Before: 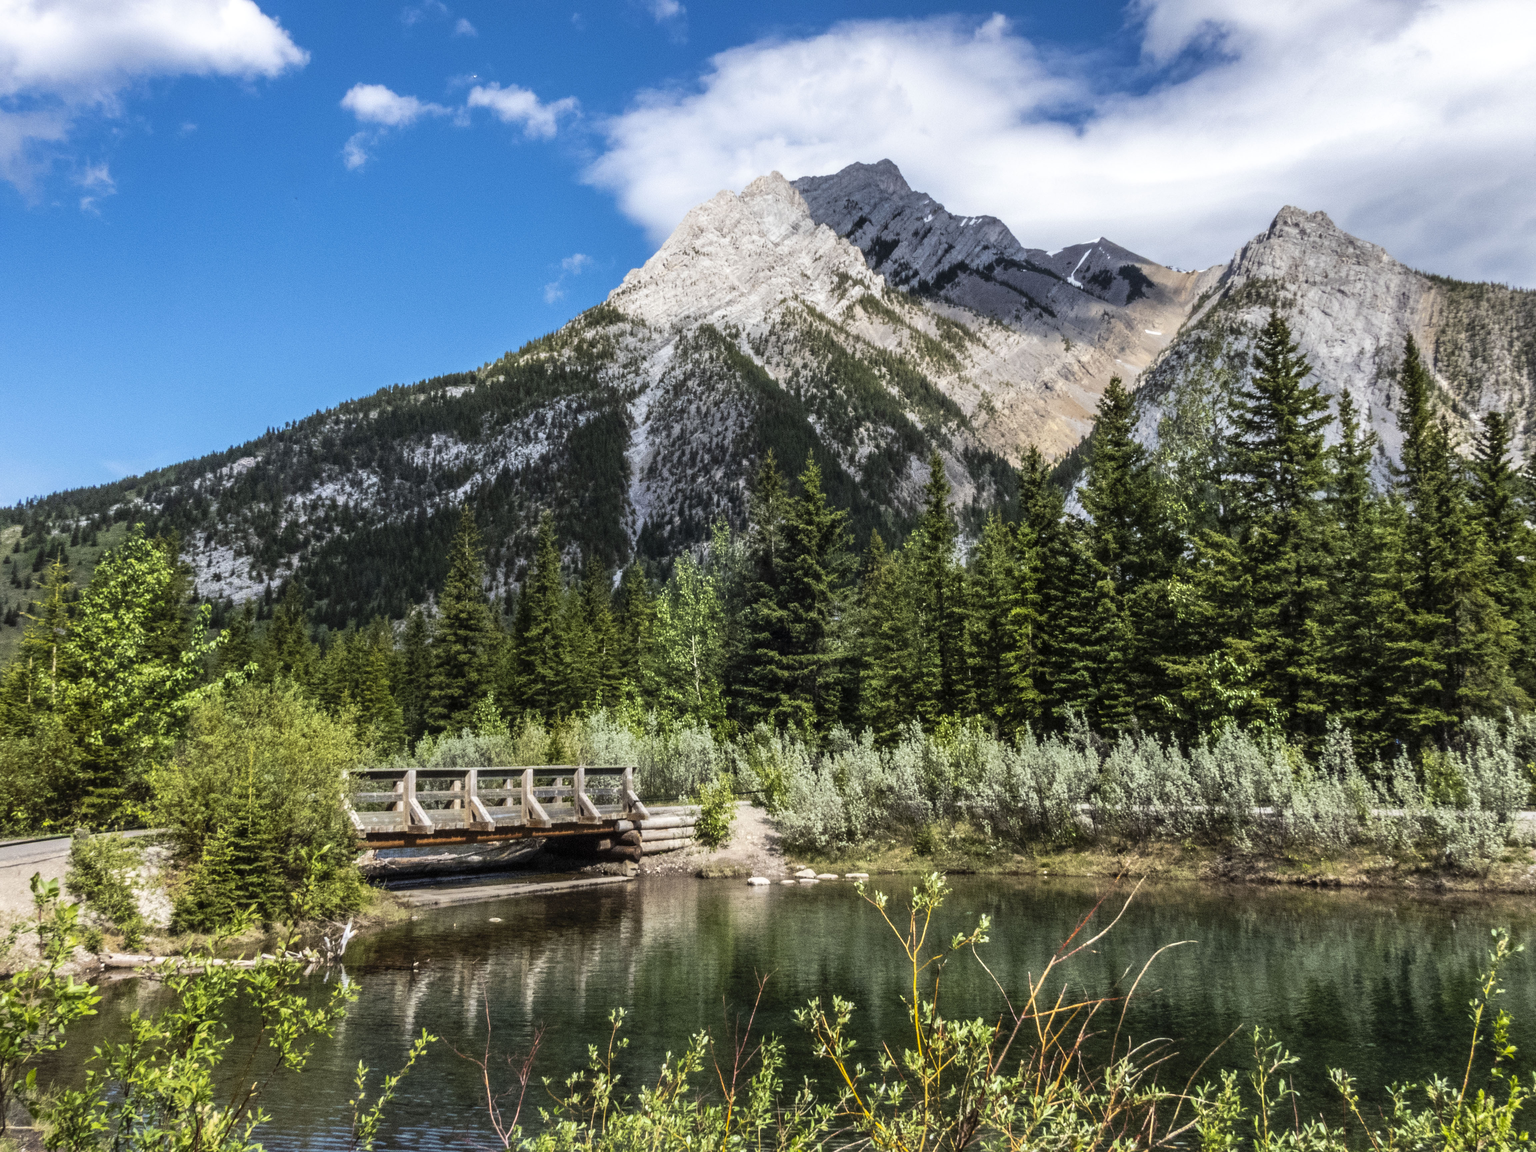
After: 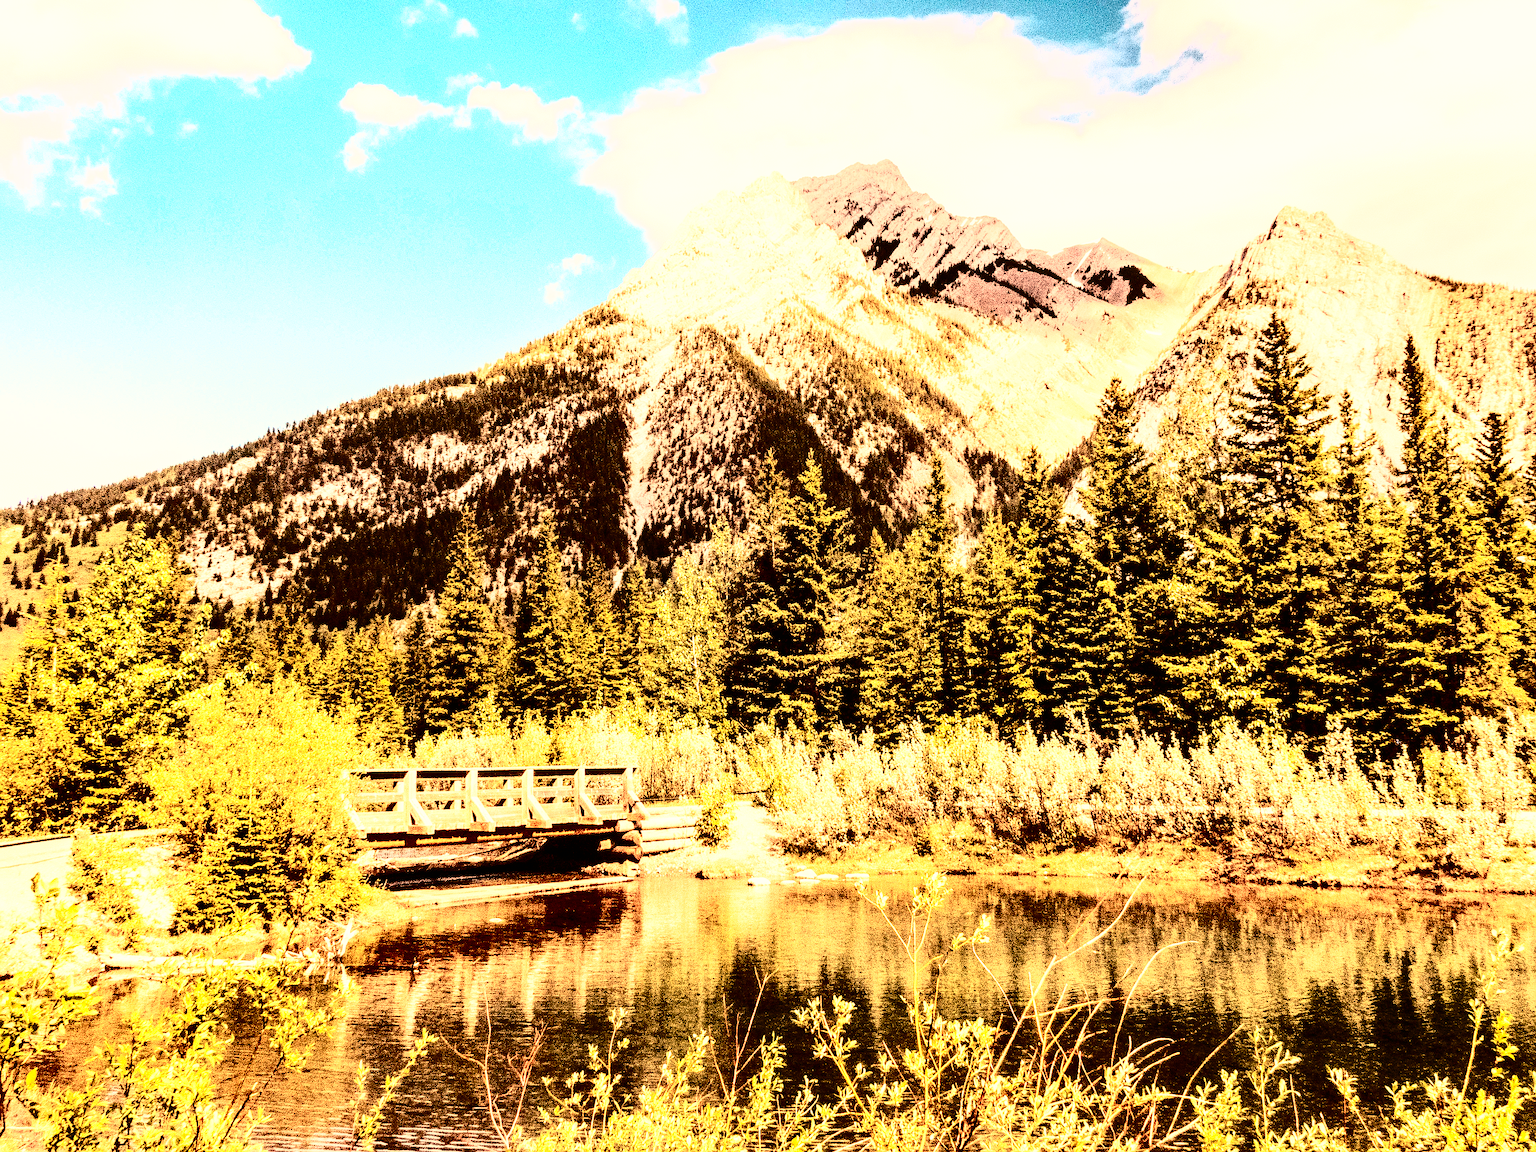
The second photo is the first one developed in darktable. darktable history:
tone equalizer: on, module defaults
contrast brightness saturation: contrast 0.93, brightness 0.2
sharpen: on, module defaults
base curve: curves: ch0 [(0, 0) (0.007, 0.004) (0.027, 0.03) (0.046, 0.07) (0.207, 0.54) (0.442, 0.872) (0.673, 0.972) (1, 1)], preserve colors none
white balance: red 1.467, blue 0.684
